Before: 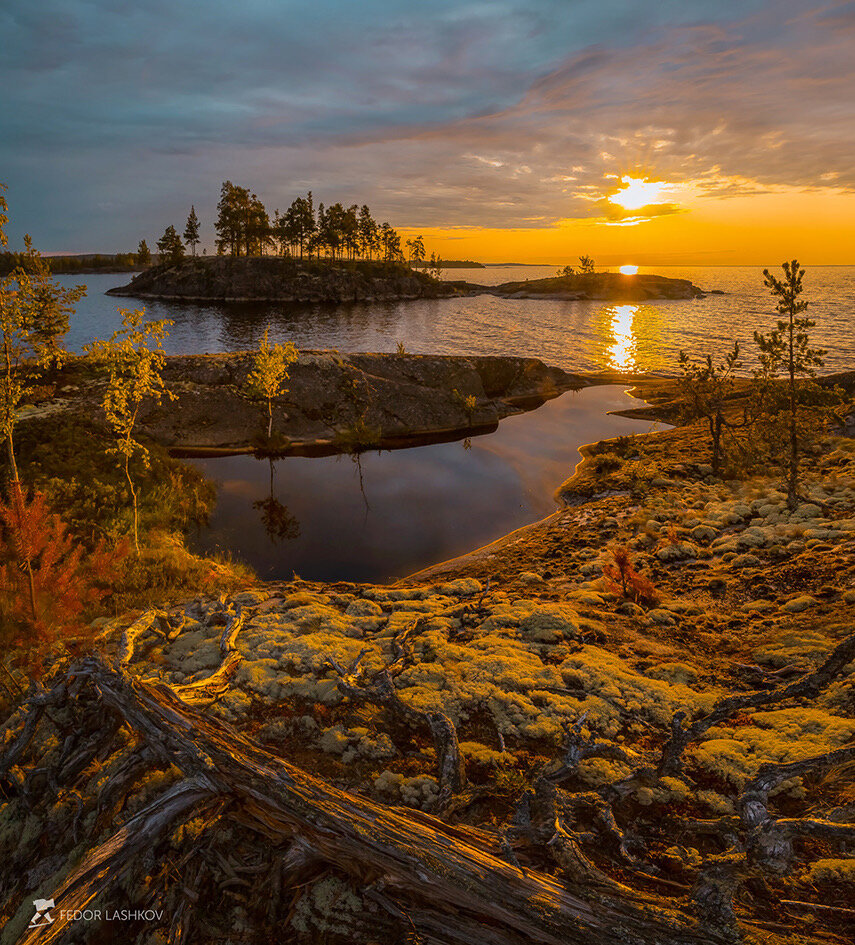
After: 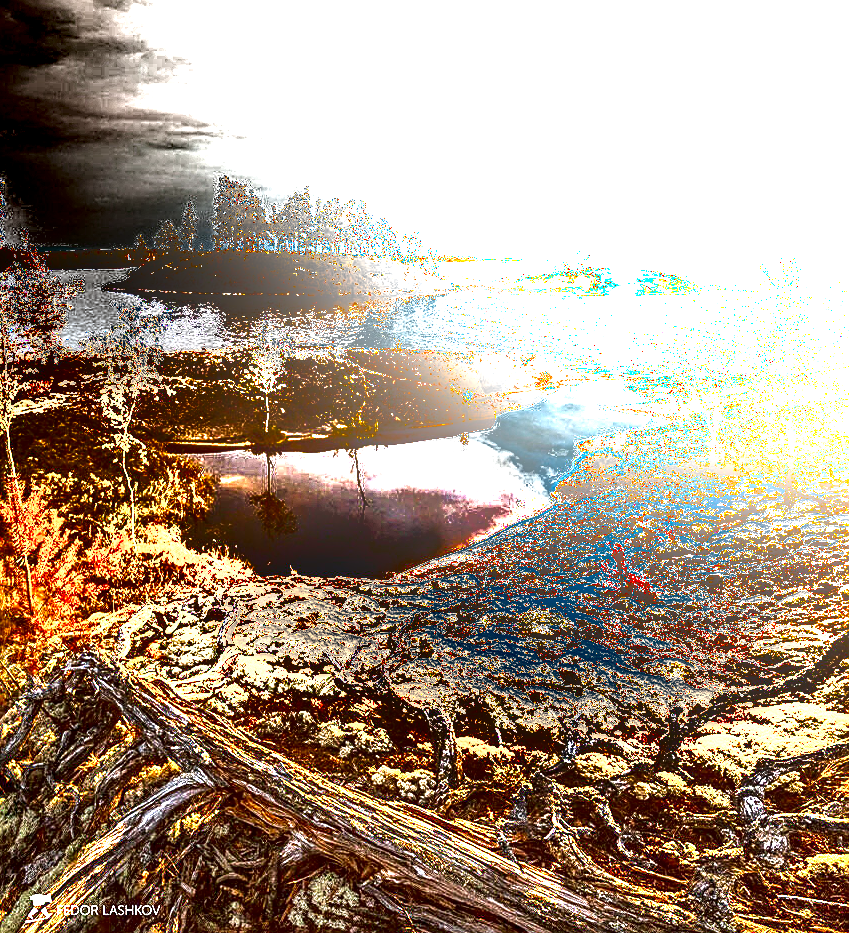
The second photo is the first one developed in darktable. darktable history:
sharpen: on, module defaults
local contrast: highlights 22%, shadows 72%, detail 170%
exposure: black level correction 0, exposure 3.958 EV, compensate exposure bias true, compensate highlight preservation false
crop: left 0.446%, top 0.622%, right 0.164%, bottom 0.566%
shadows and highlights: white point adjustment -3.47, highlights -63.39, soften with gaussian
contrast brightness saturation: brightness -0.52
